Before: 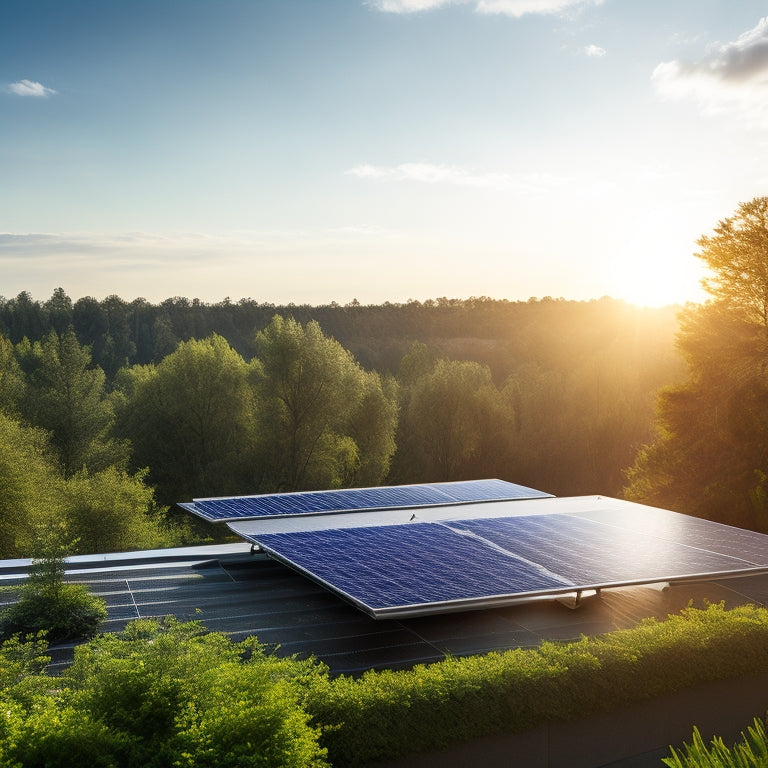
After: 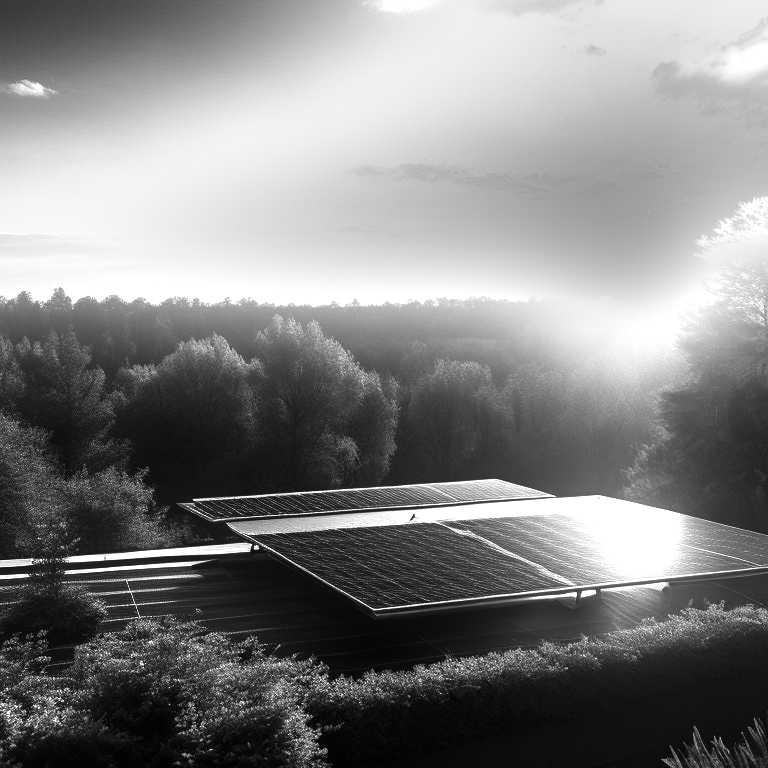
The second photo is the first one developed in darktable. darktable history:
exposure: black level correction 0, exposure 0.9 EV, compensate highlight preservation false
bloom: size 13.65%, threshold 98.39%, strength 4.82%
contrast brightness saturation: contrast -0.03, brightness -0.59, saturation -1
monochrome: a -71.75, b 75.82
